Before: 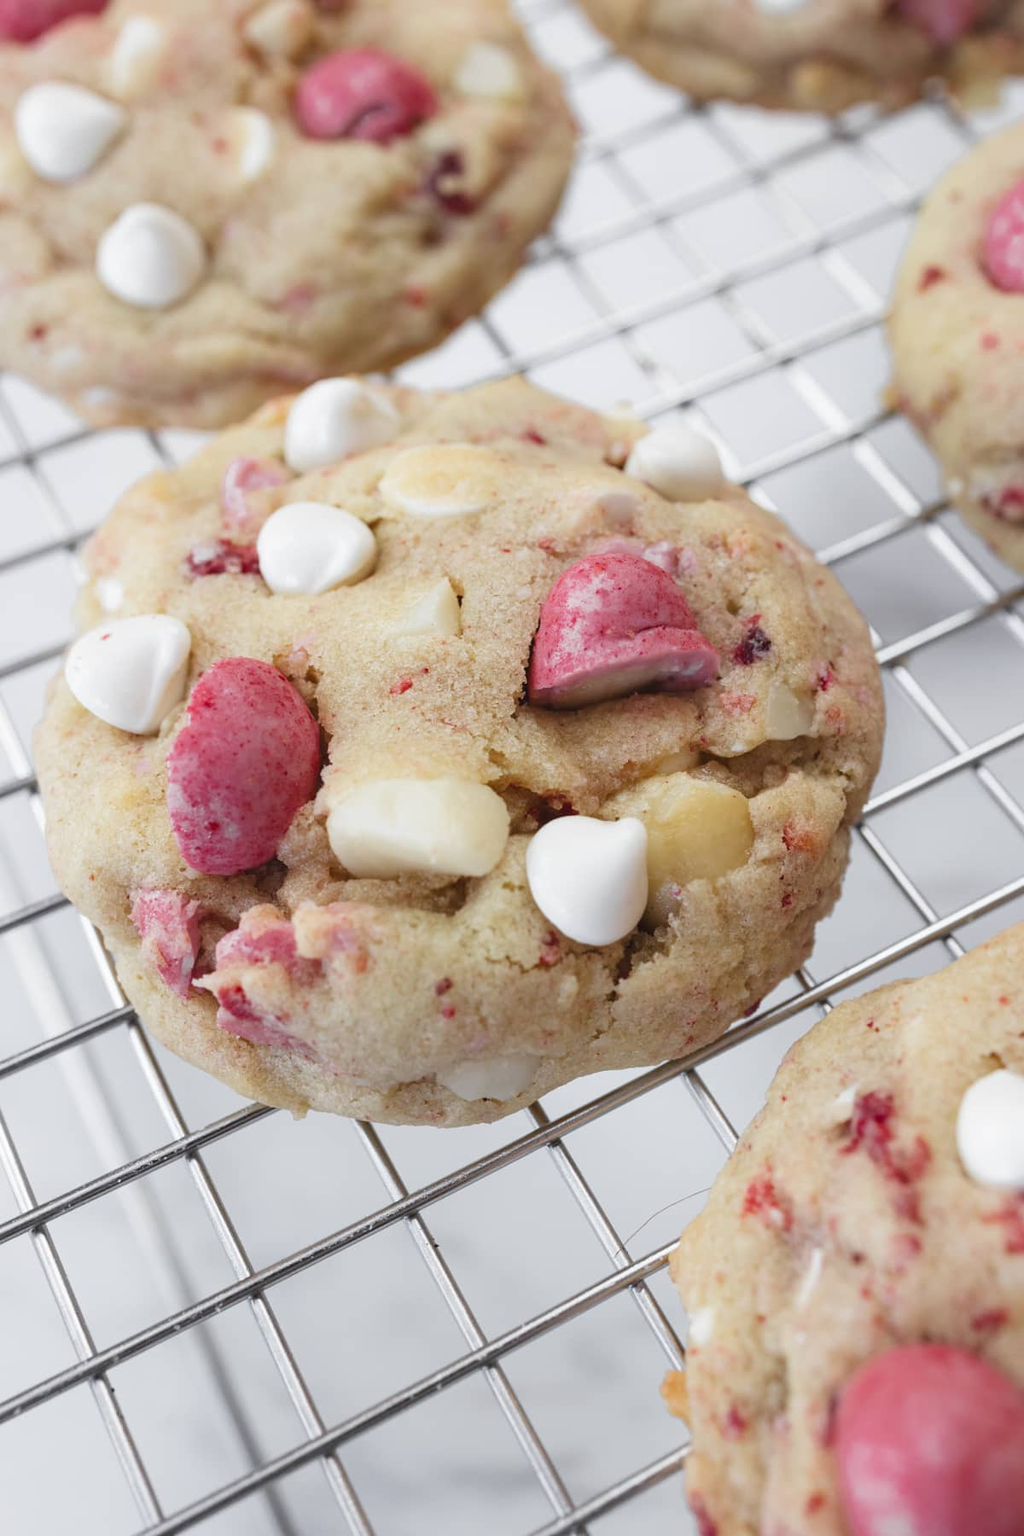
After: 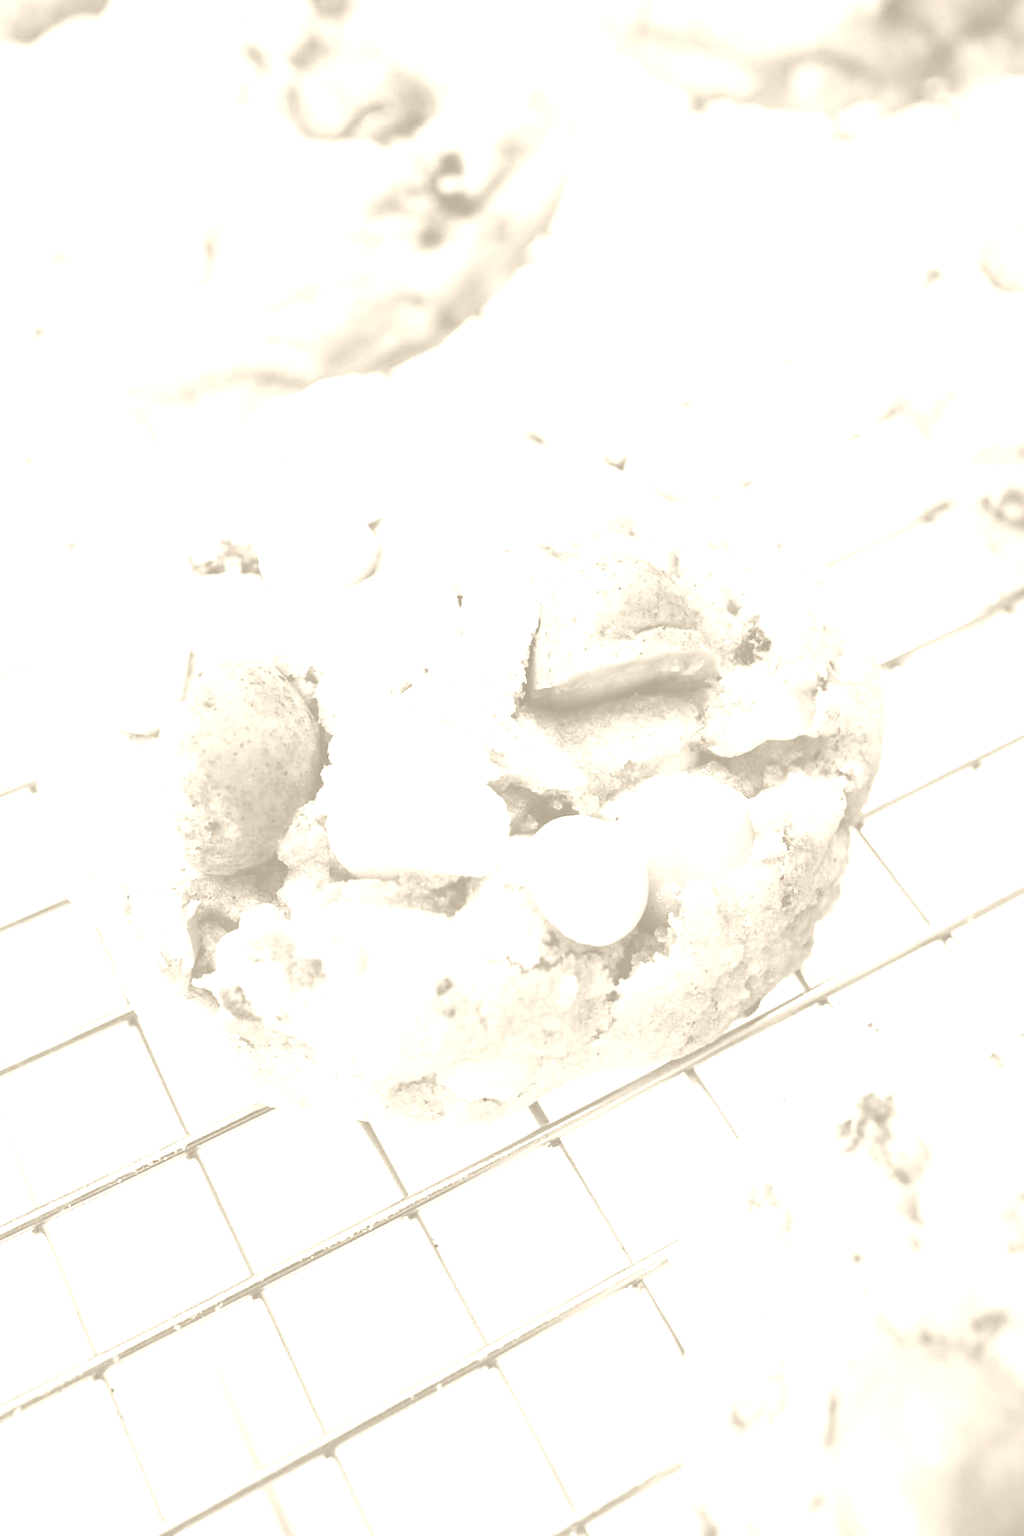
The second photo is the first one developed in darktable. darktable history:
contrast brightness saturation: contrast 0.32, brightness -0.08, saturation 0.17
exposure: black level correction 0.001, exposure 0.5 EV, compensate exposure bias true, compensate highlight preservation false
colorize: hue 36°, saturation 71%, lightness 80.79%
